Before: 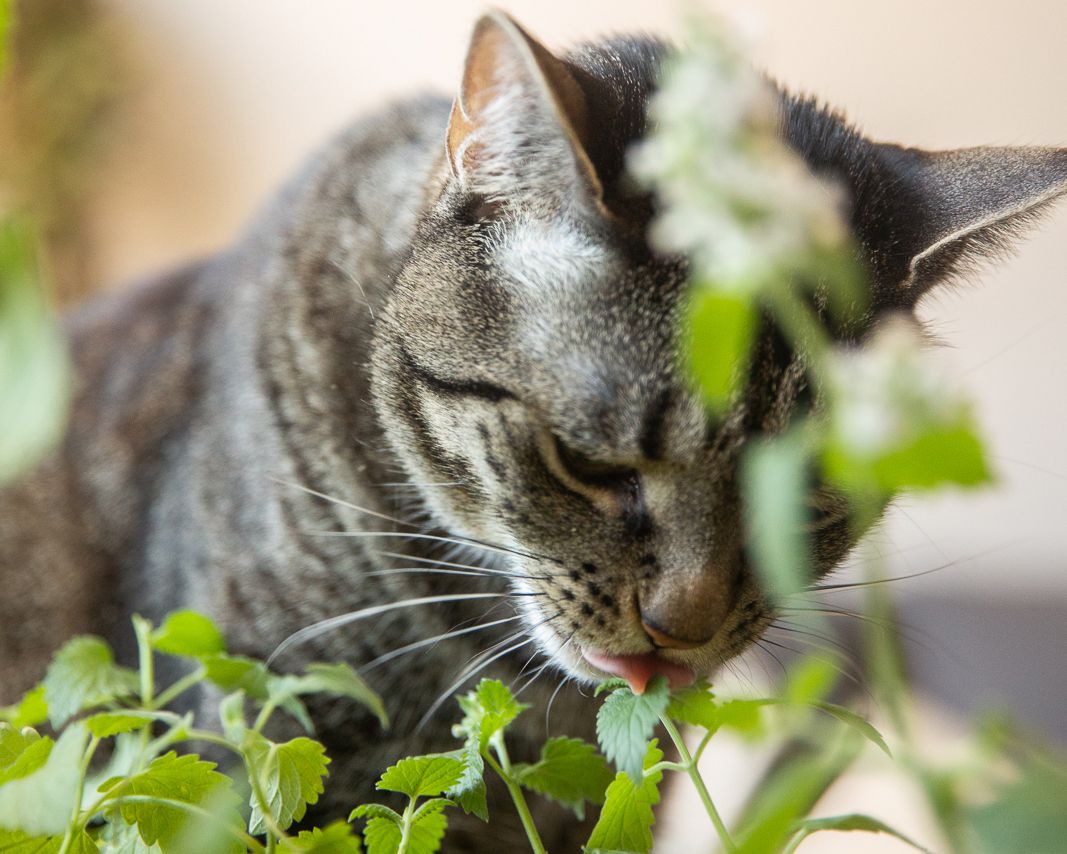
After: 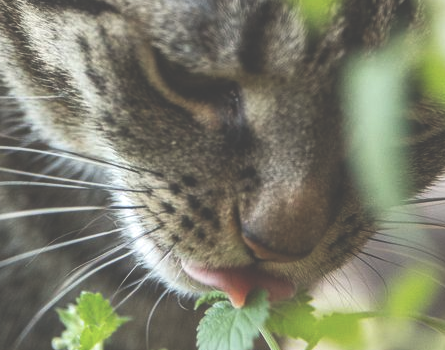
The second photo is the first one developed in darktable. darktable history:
exposure: black level correction -0.062, exposure -0.049 EV, compensate highlight preservation false
crop: left 37.575%, top 45.336%, right 20.692%, bottom 13.652%
local contrast: on, module defaults
